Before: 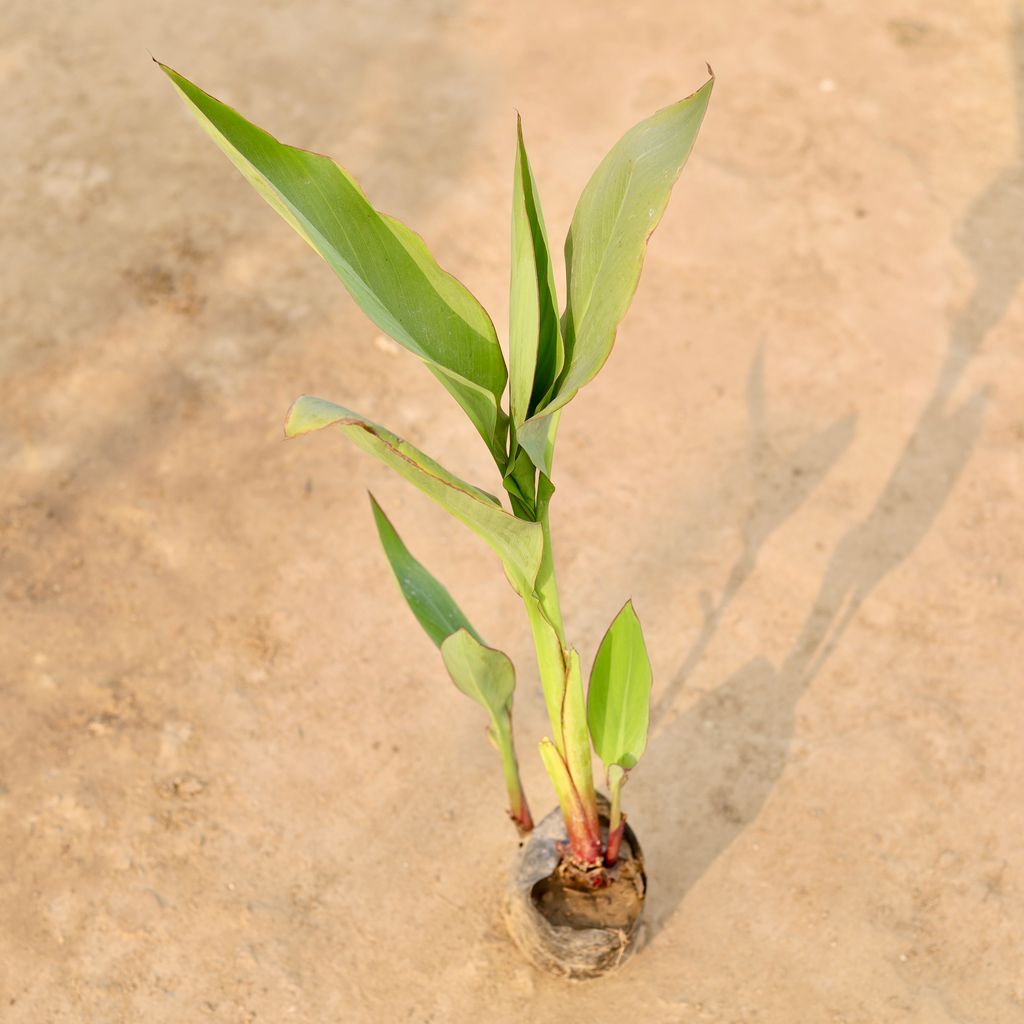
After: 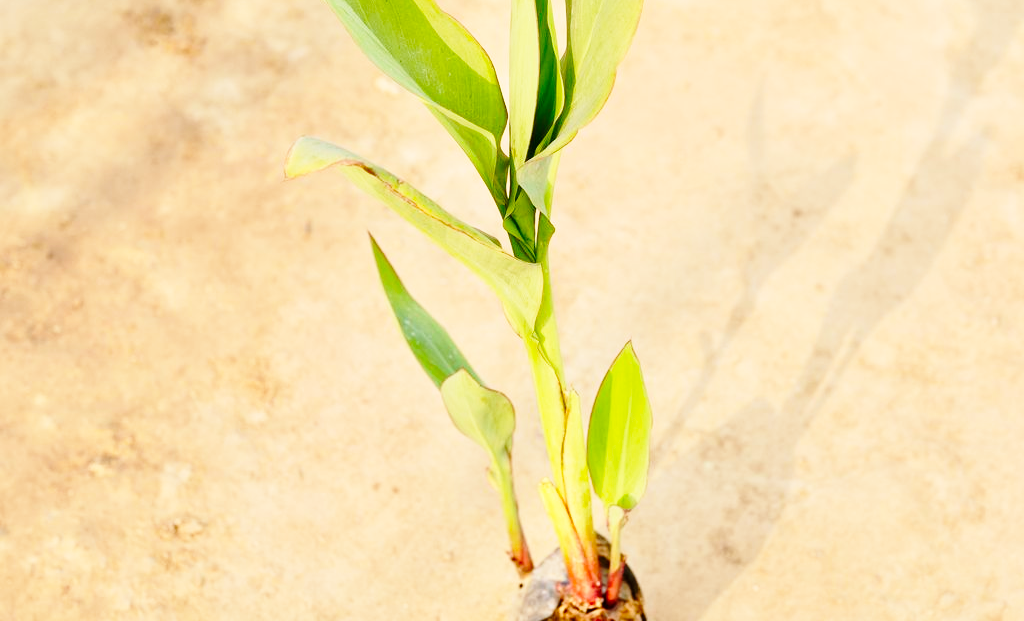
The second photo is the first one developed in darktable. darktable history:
crop and rotate: top 25.357%, bottom 13.942%
color balance: output saturation 110%
base curve: curves: ch0 [(0, 0) (0.028, 0.03) (0.121, 0.232) (0.46, 0.748) (0.859, 0.968) (1, 1)], preserve colors none
